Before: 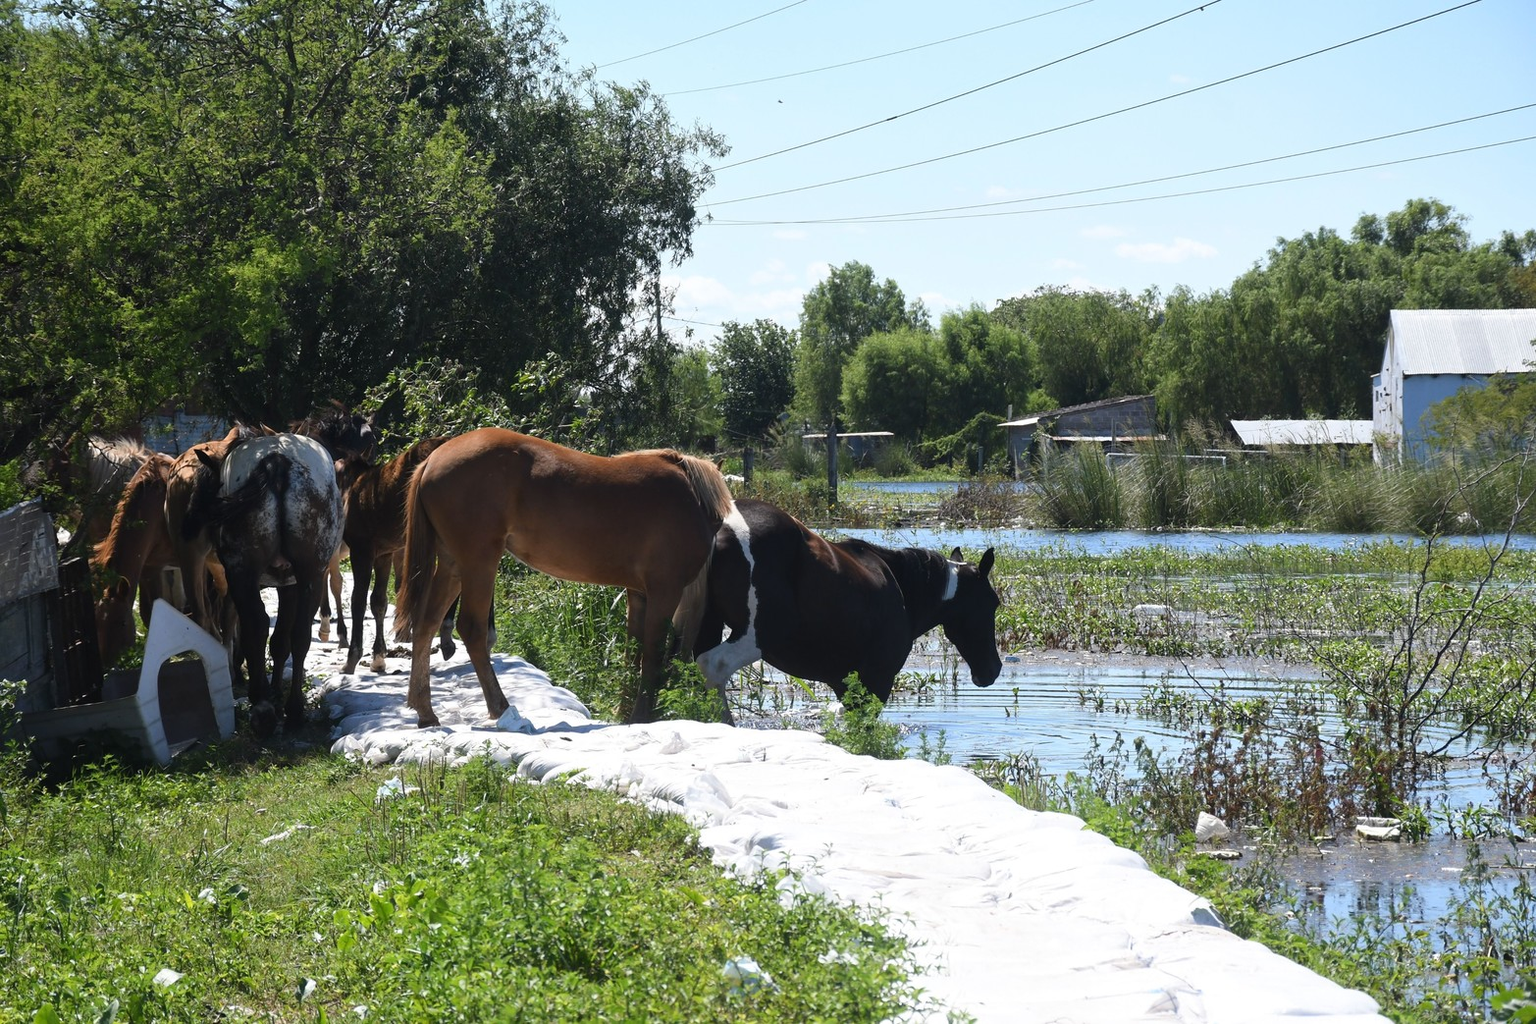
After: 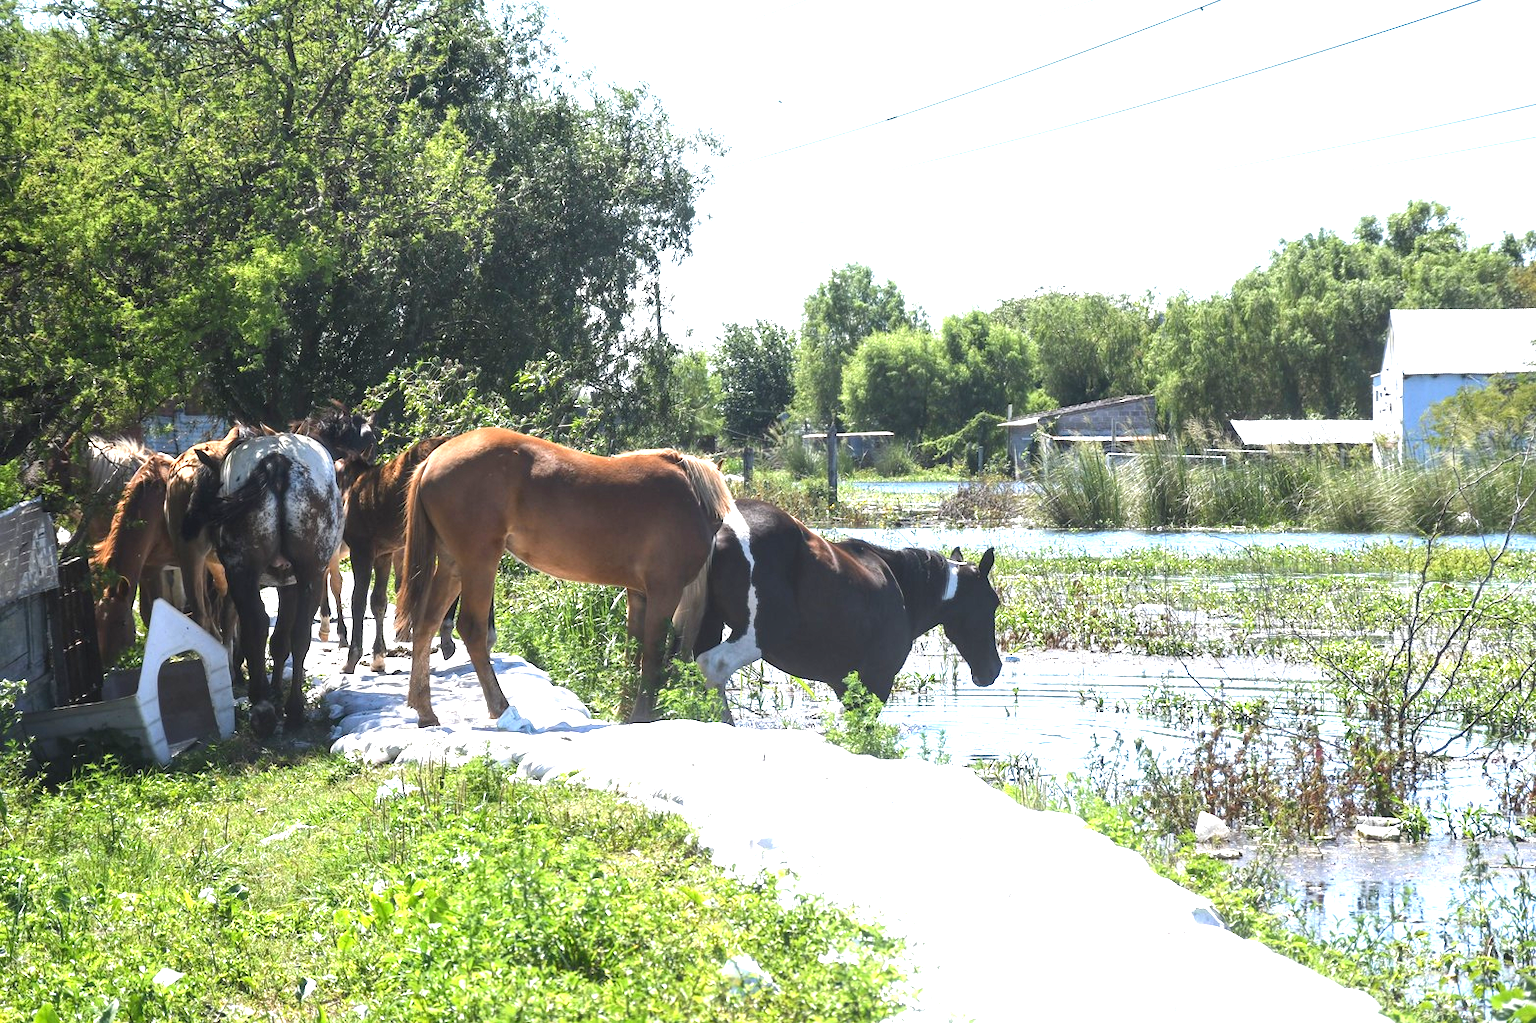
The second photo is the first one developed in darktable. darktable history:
local contrast: on, module defaults
exposure: black level correction 0, exposure 1.352 EV, compensate exposure bias true, compensate highlight preservation false
contrast equalizer: octaves 7, y [[0.502, 0.505, 0.512, 0.529, 0.564, 0.588], [0.5 ×6], [0.502, 0.505, 0.512, 0.529, 0.564, 0.588], [0, 0.001, 0.001, 0.004, 0.008, 0.011], [0, 0.001, 0.001, 0.004, 0.008, 0.011]], mix -0.31
